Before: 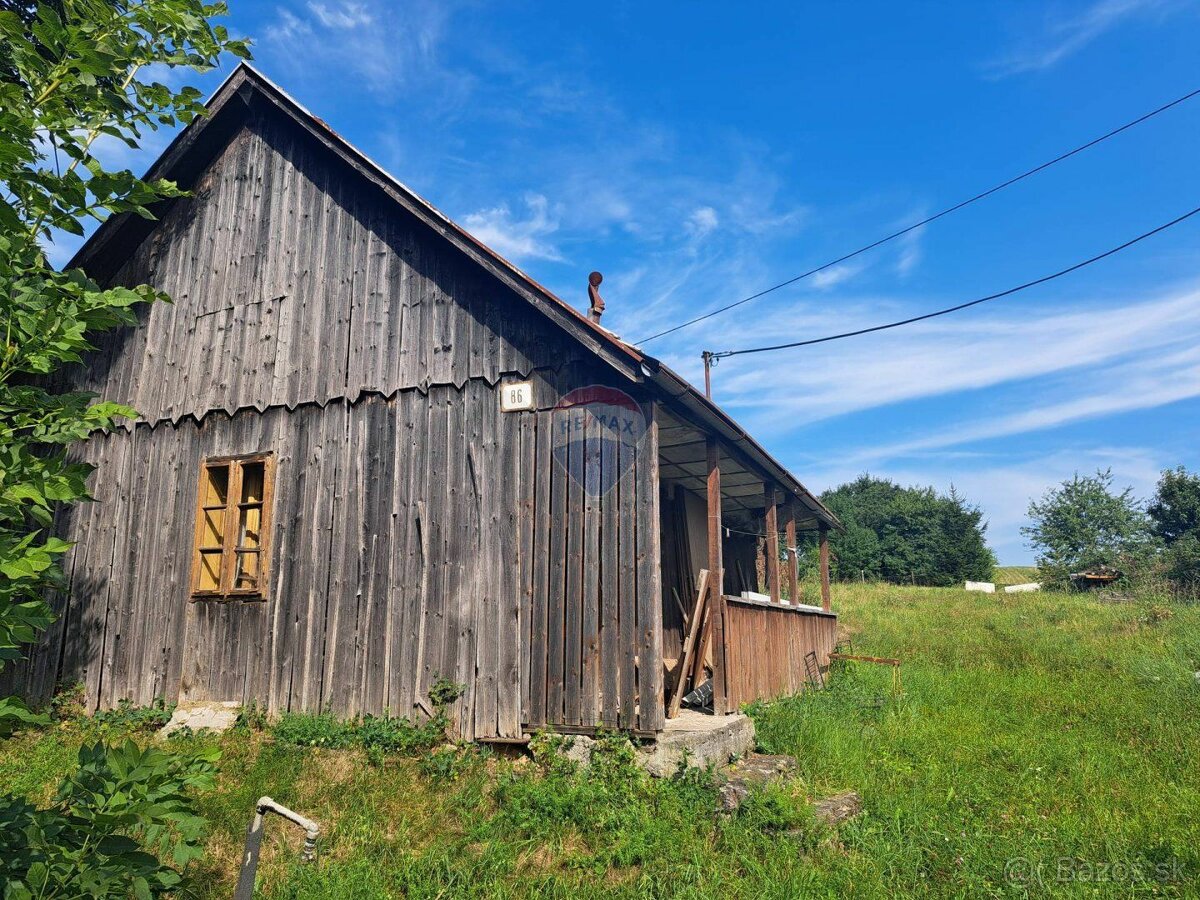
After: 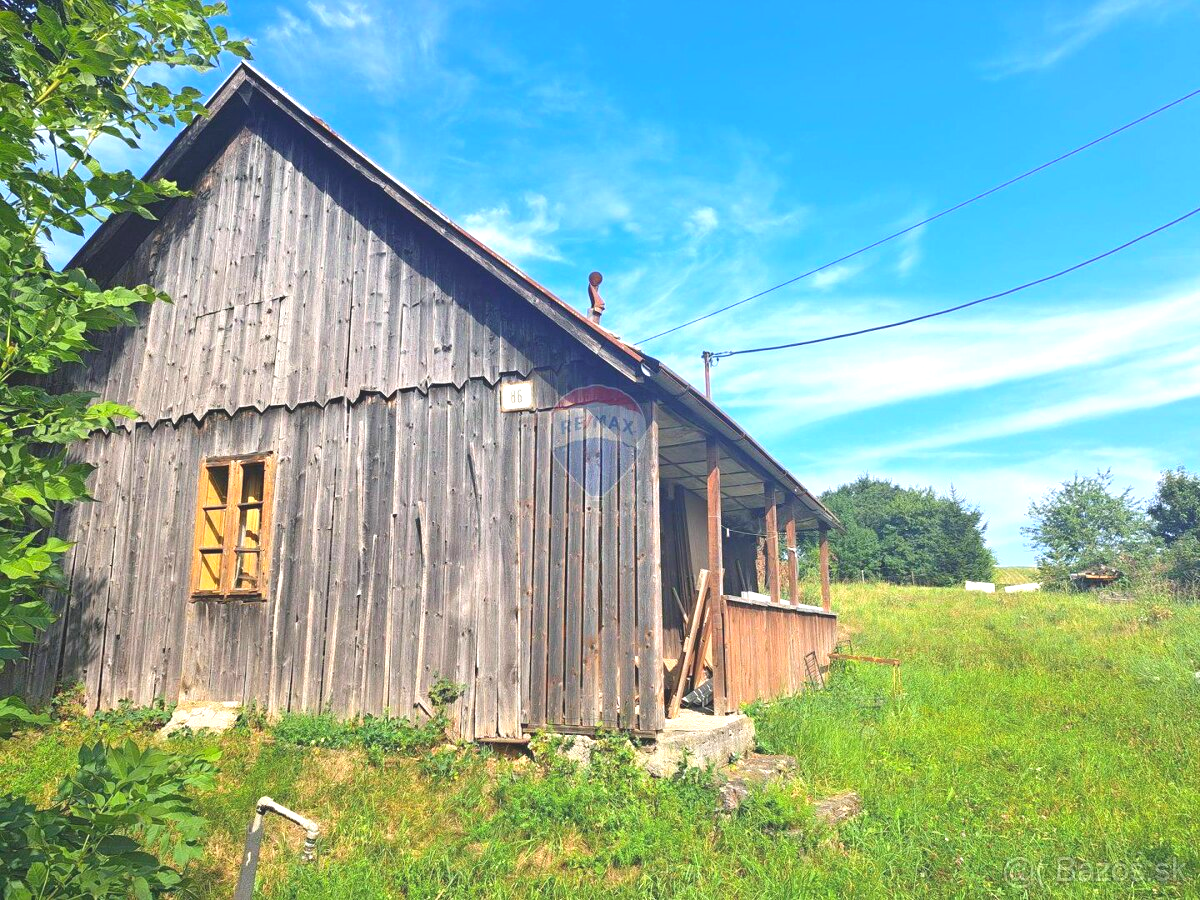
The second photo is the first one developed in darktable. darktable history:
exposure: black level correction 0, exposure 1.2 EV, compensate highlight preservation false
local contrast: detail 70%
